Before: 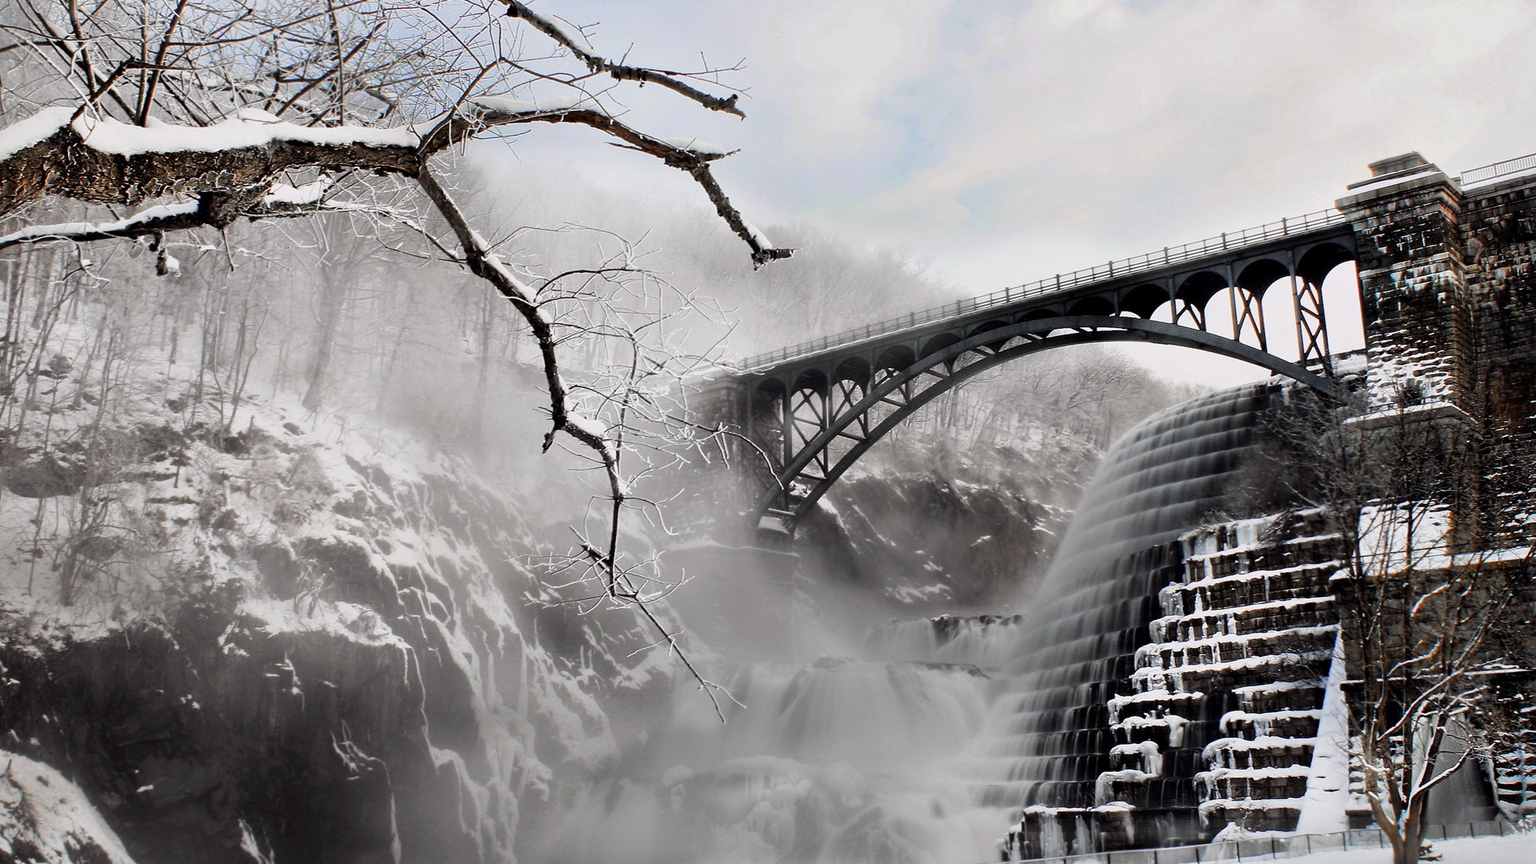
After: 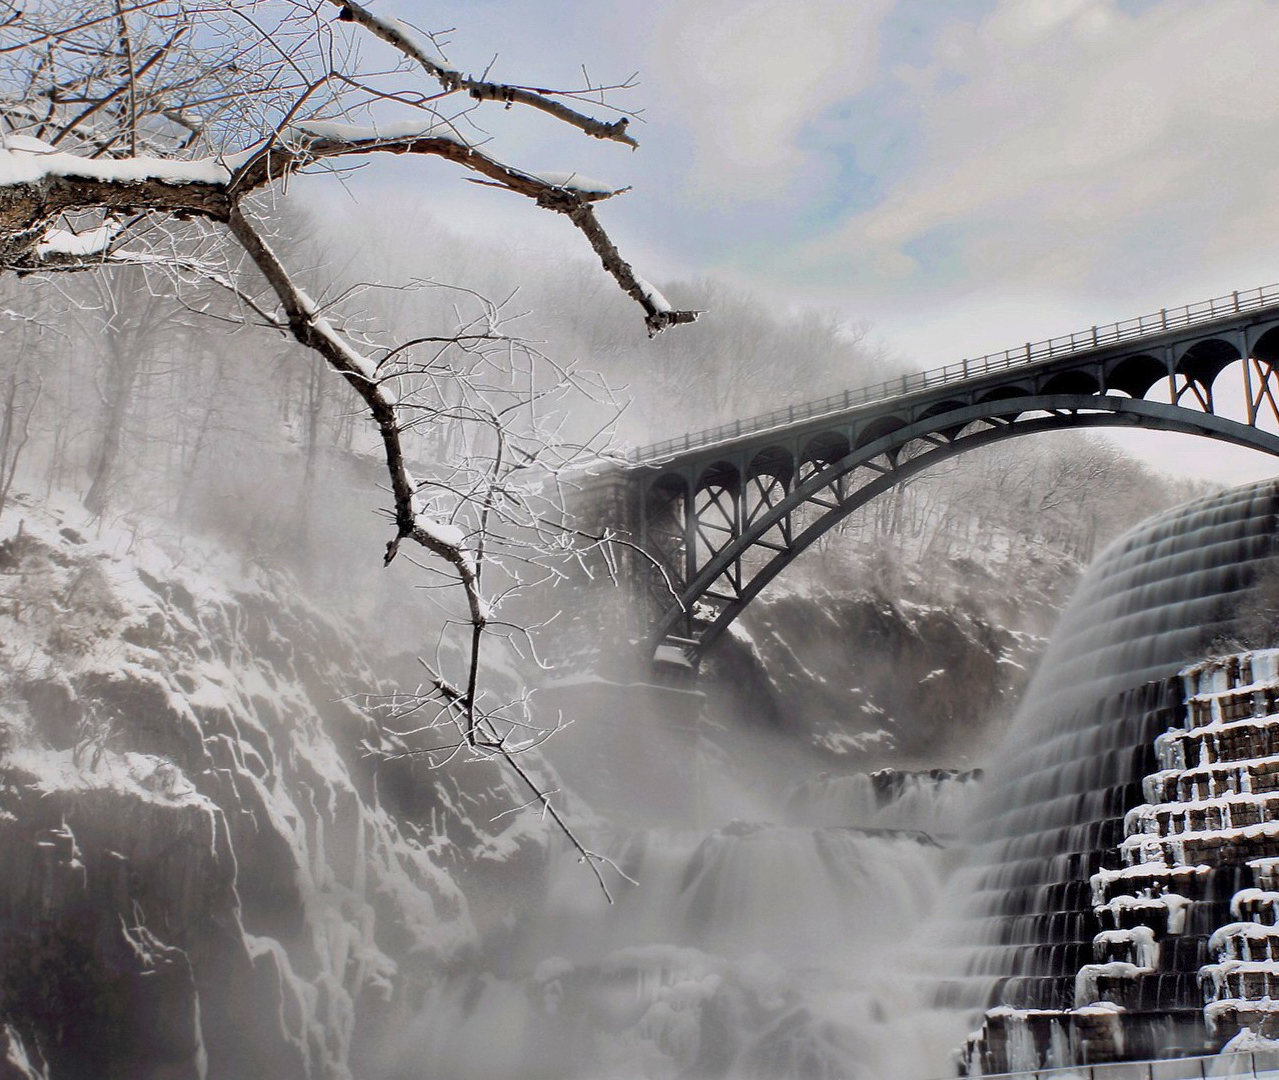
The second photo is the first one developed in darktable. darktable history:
crop and rotate: left 15.339%, right 18.031%
velvia: on, module defaults
shadows and highlights: on, module defaults
